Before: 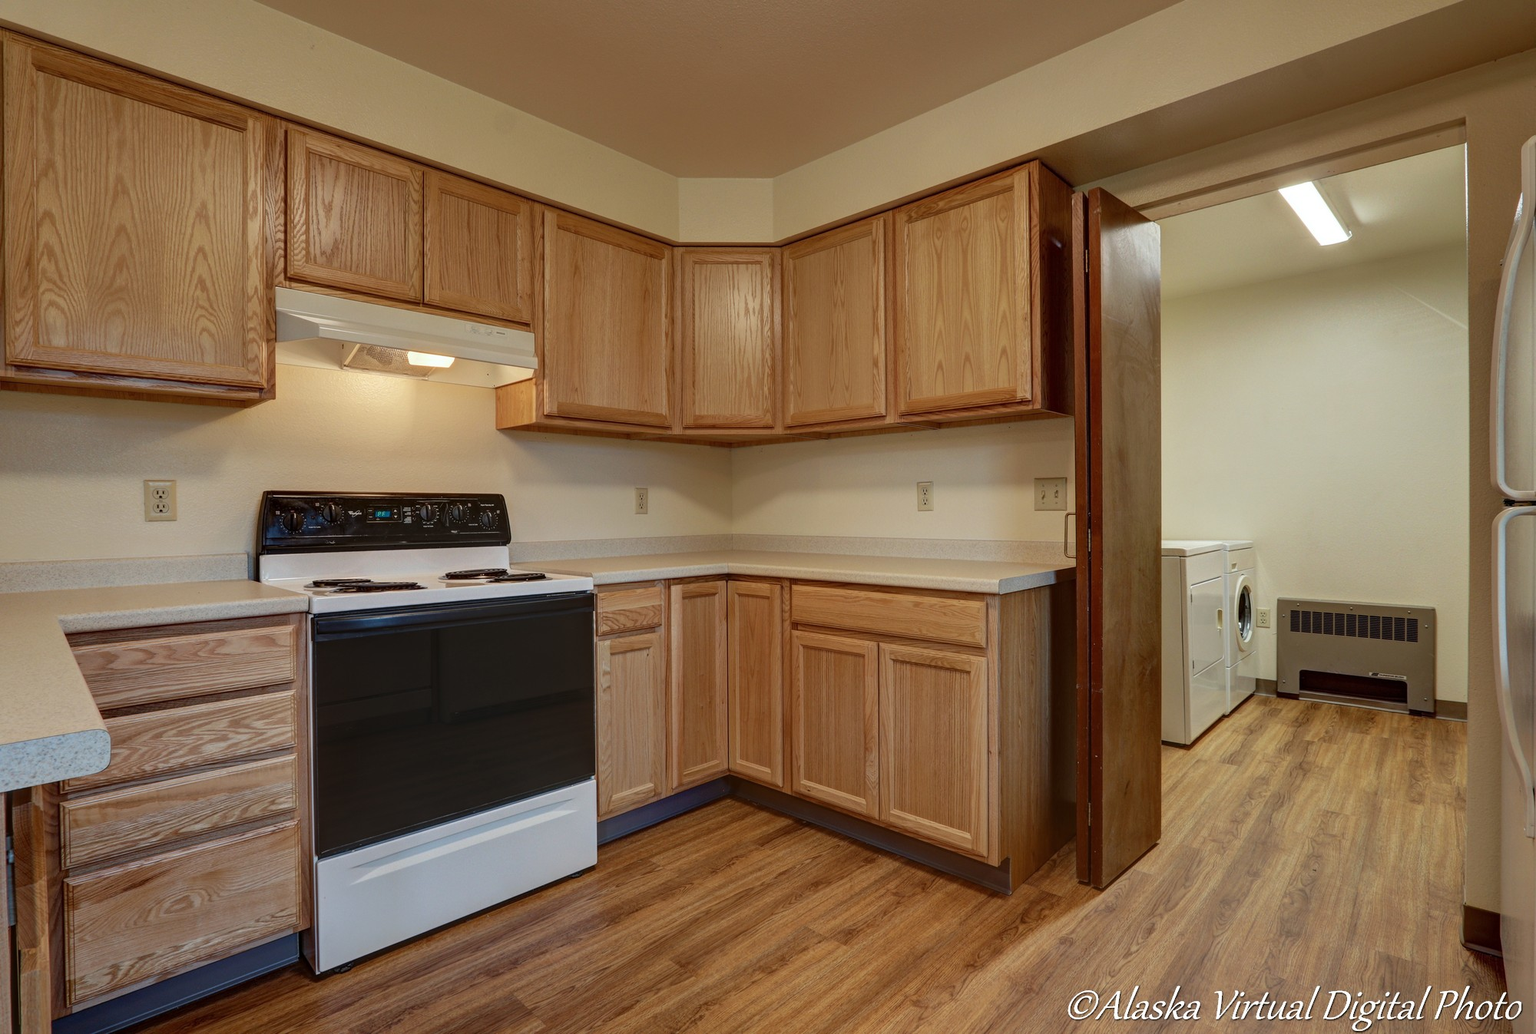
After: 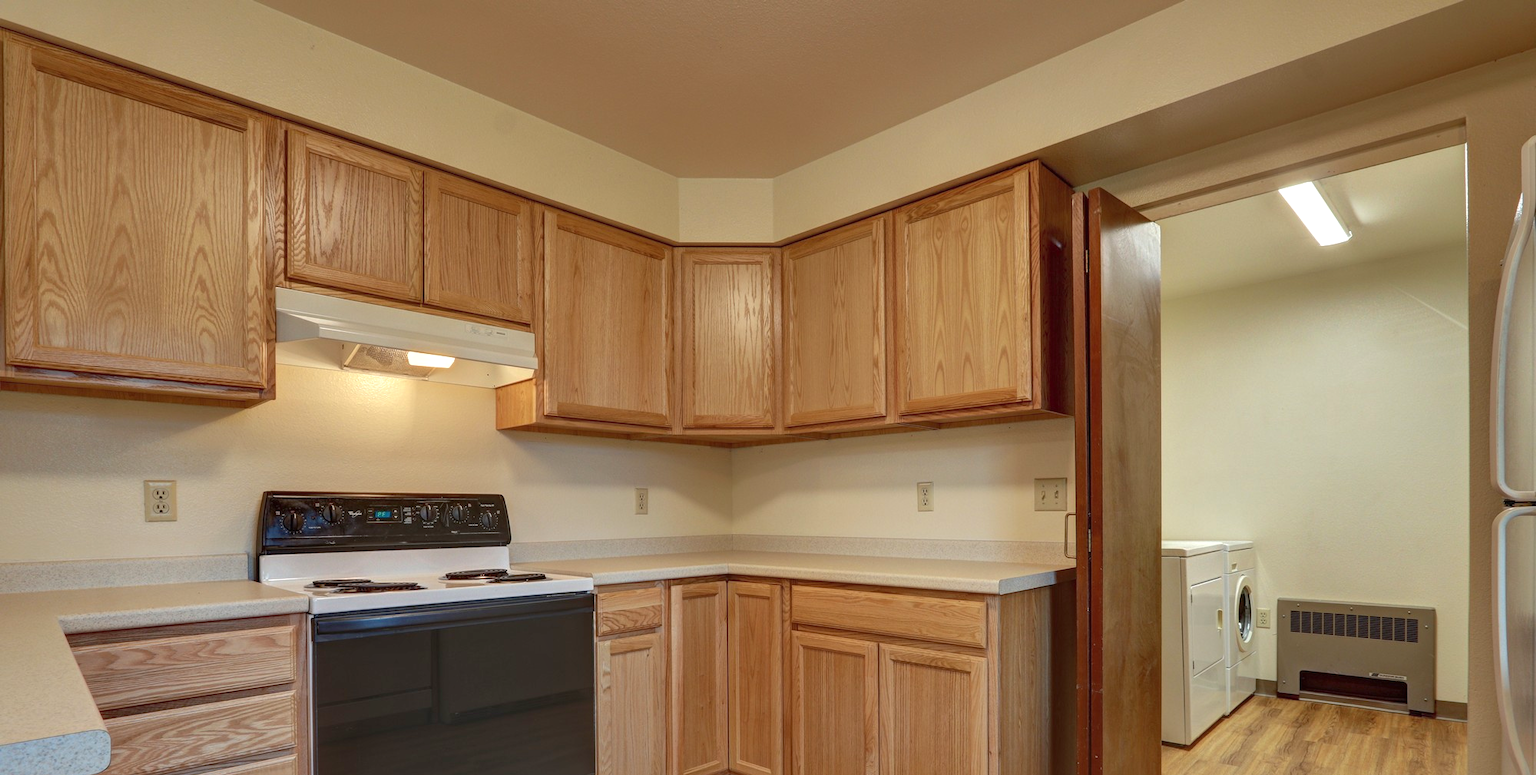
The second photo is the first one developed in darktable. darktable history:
exposure: black level correction 0, exposure 0.398 EV, compensate highlight preservation false
crop: bottom 24.987%
shadows and highlights: on, module defaults
